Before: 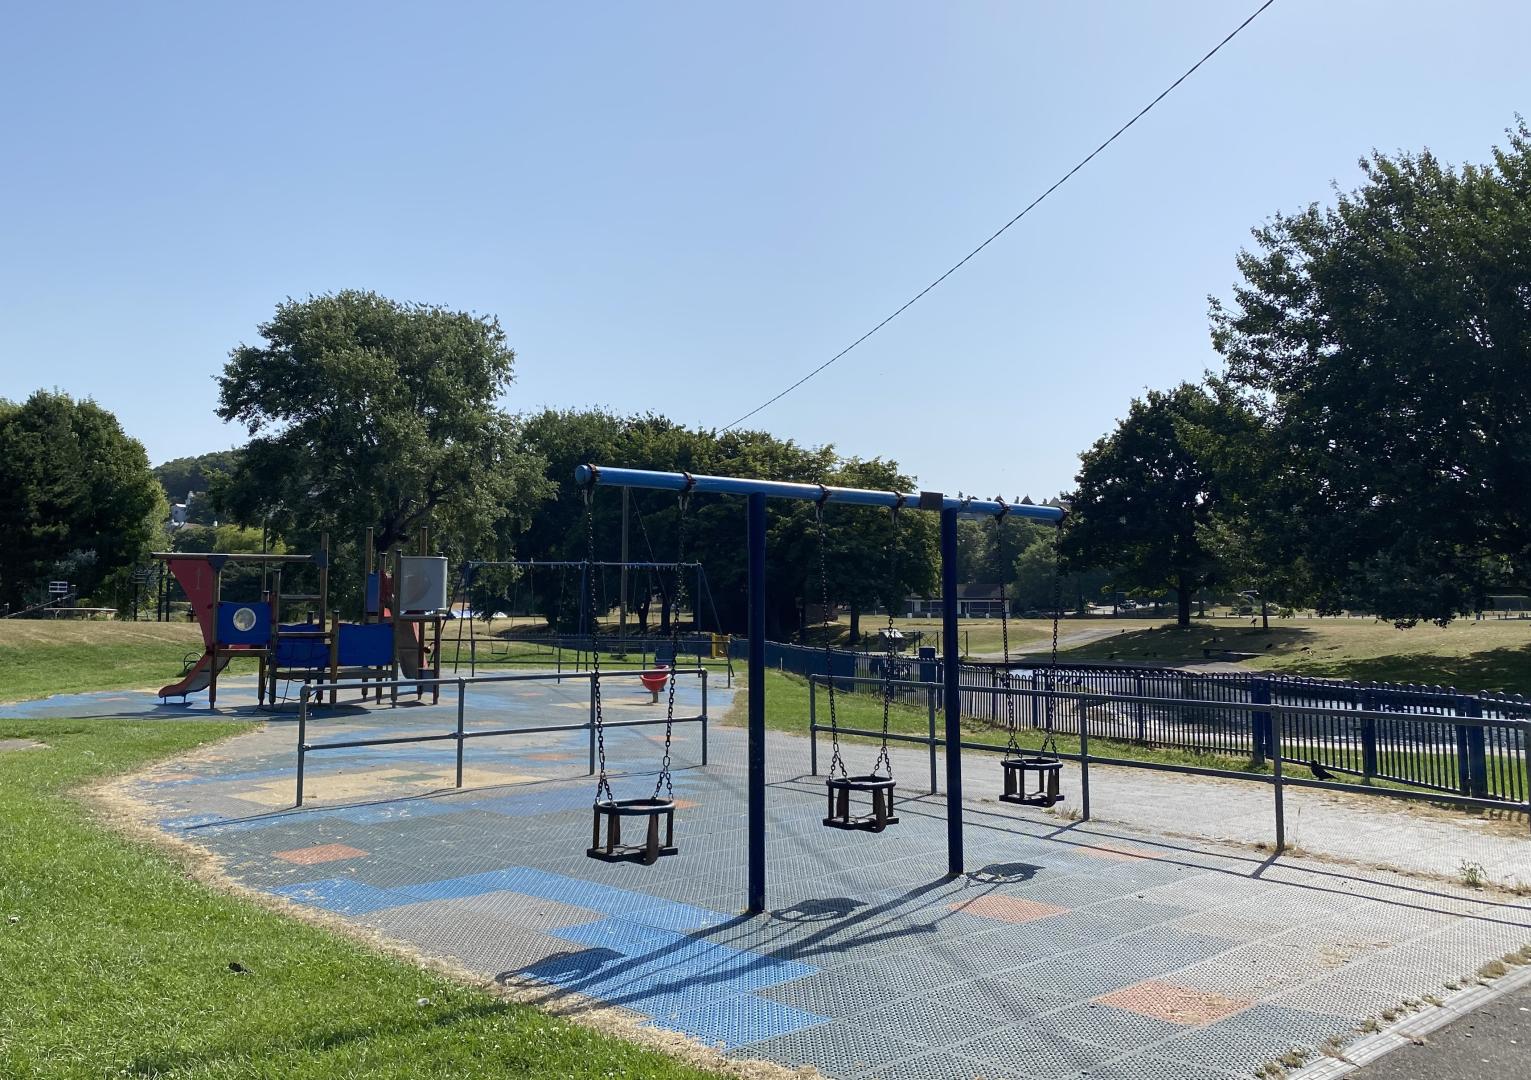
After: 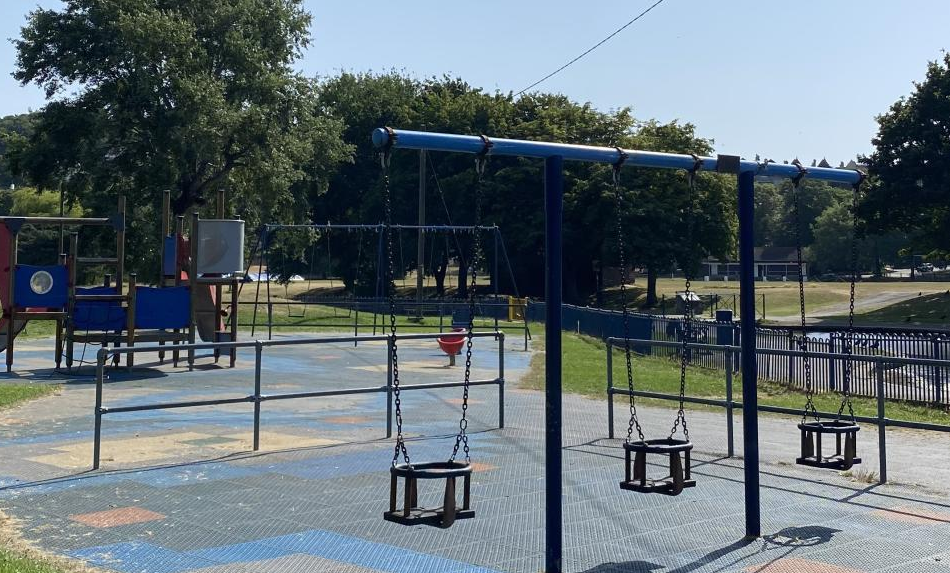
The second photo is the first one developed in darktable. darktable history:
crop: left 13.312%, top 31.28%, right 24.627%, bottom 15.582%
exposure: compensate highlight preservation false
